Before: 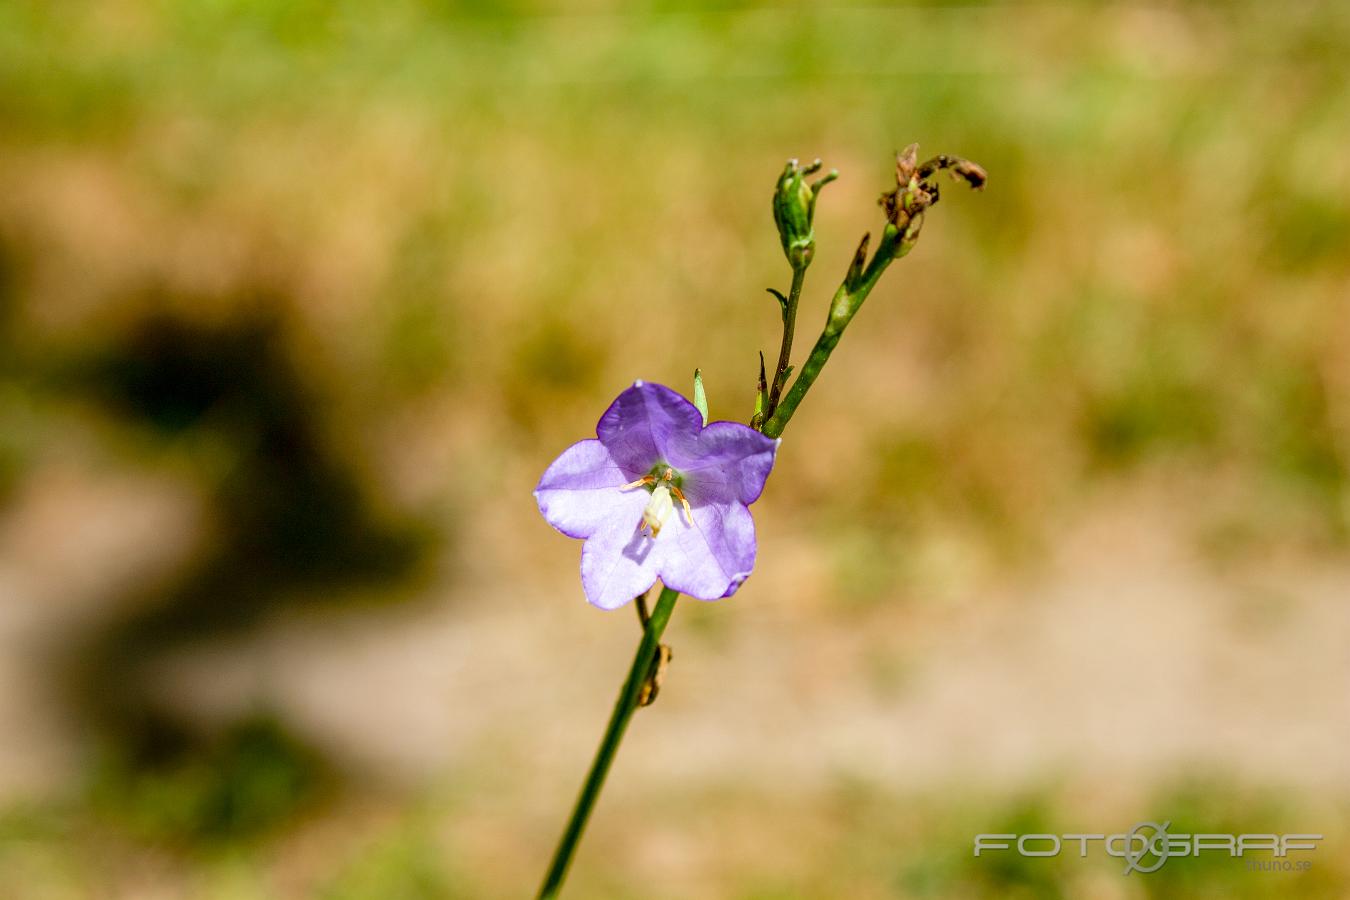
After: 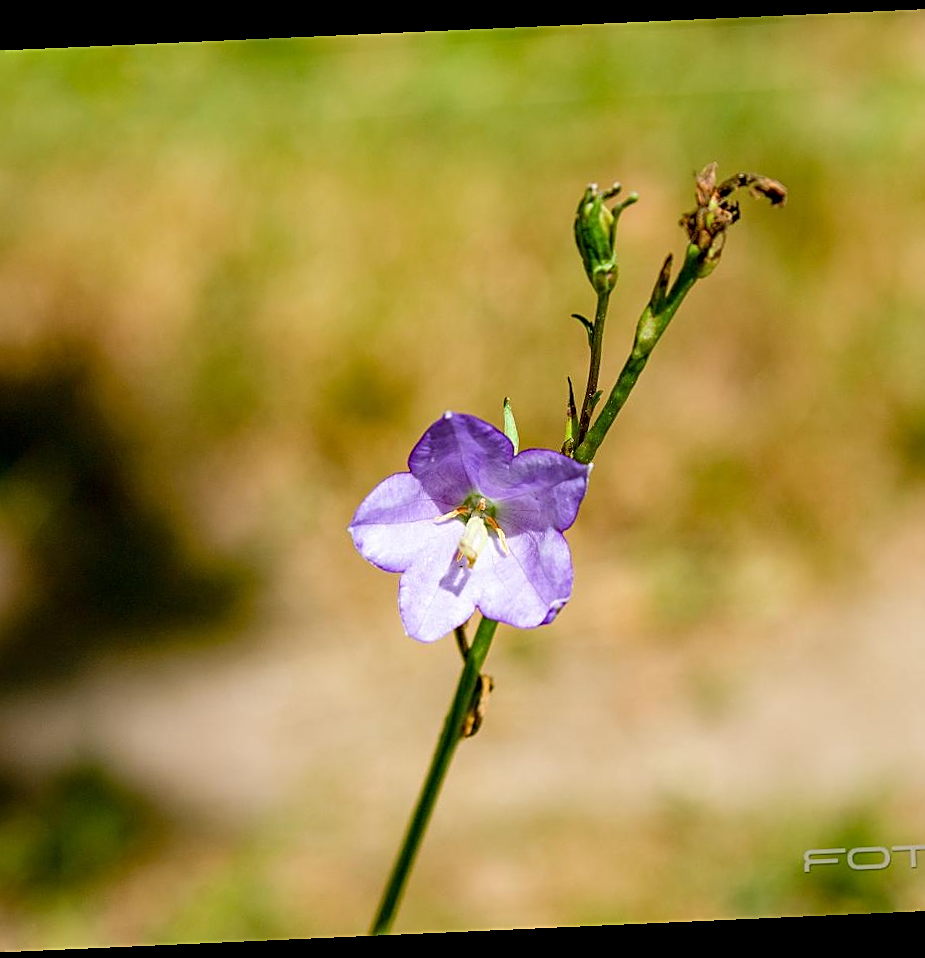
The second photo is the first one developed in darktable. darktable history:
rotate and perspective: rotation -2.56°, automatic cropping off
crop and rotate: left 15.055%, right 18.278%
sharpen: on, module defaults
